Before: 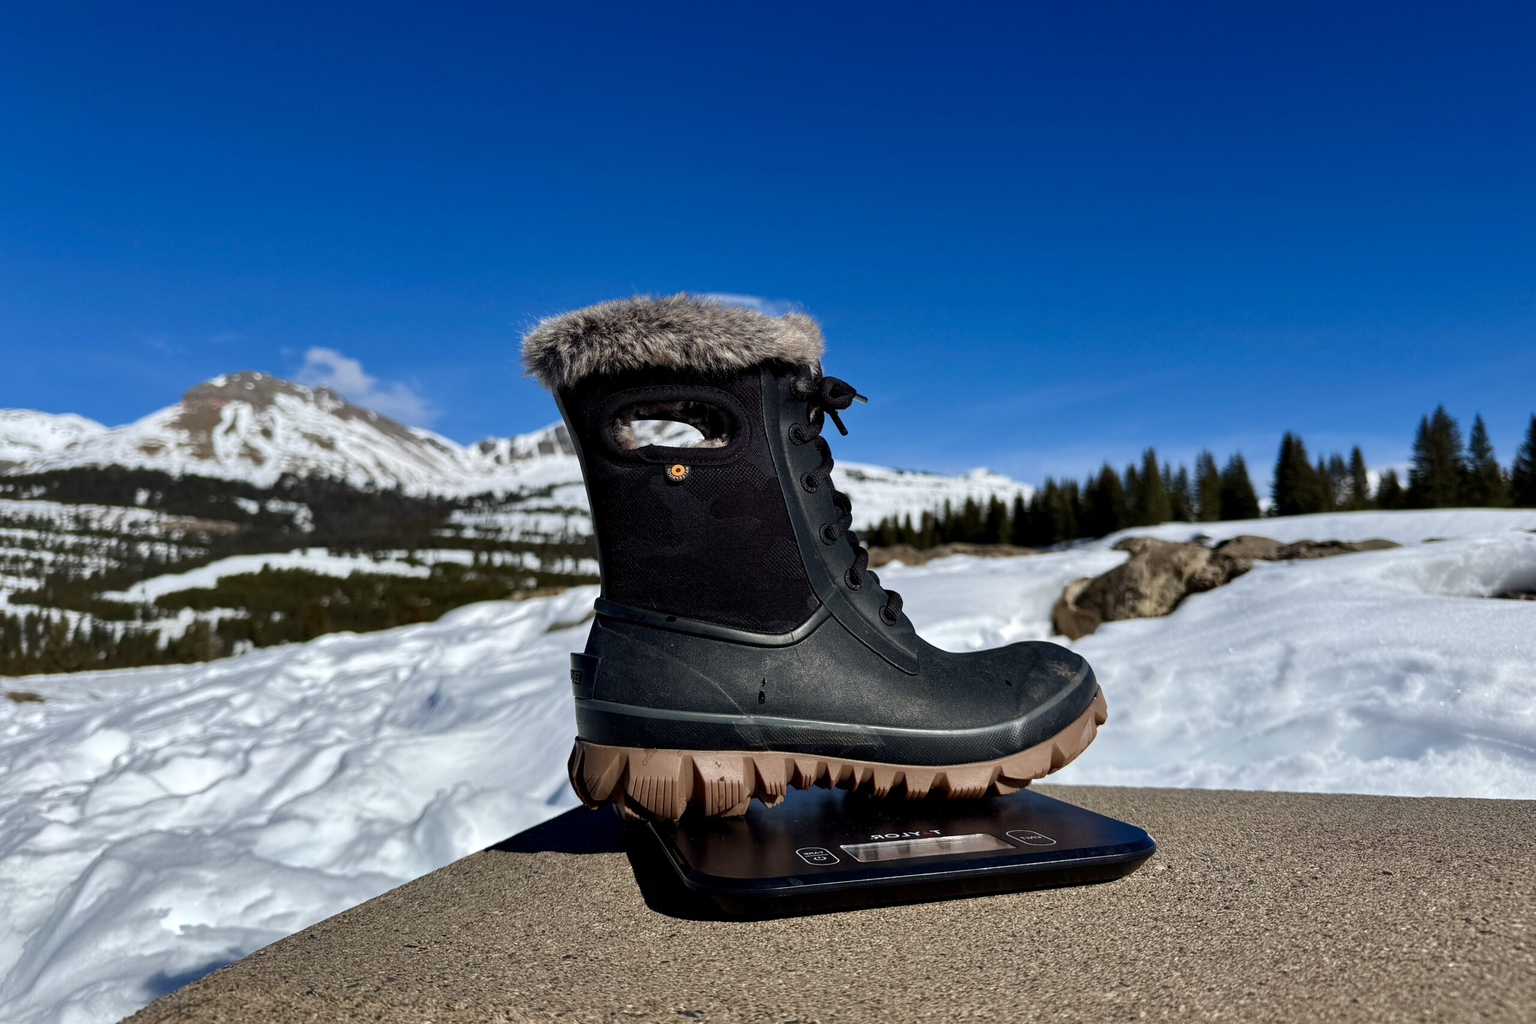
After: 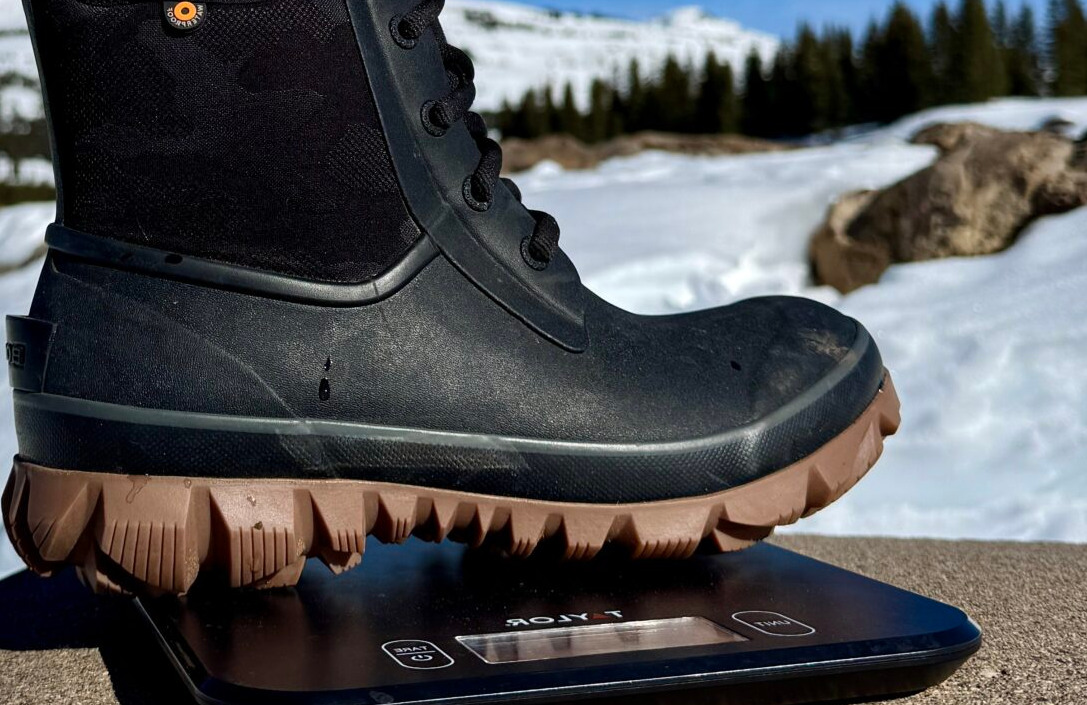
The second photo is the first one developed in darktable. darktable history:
crop: left 36.918%, top 45.299%, right 20.589%, bottom 13.359%
